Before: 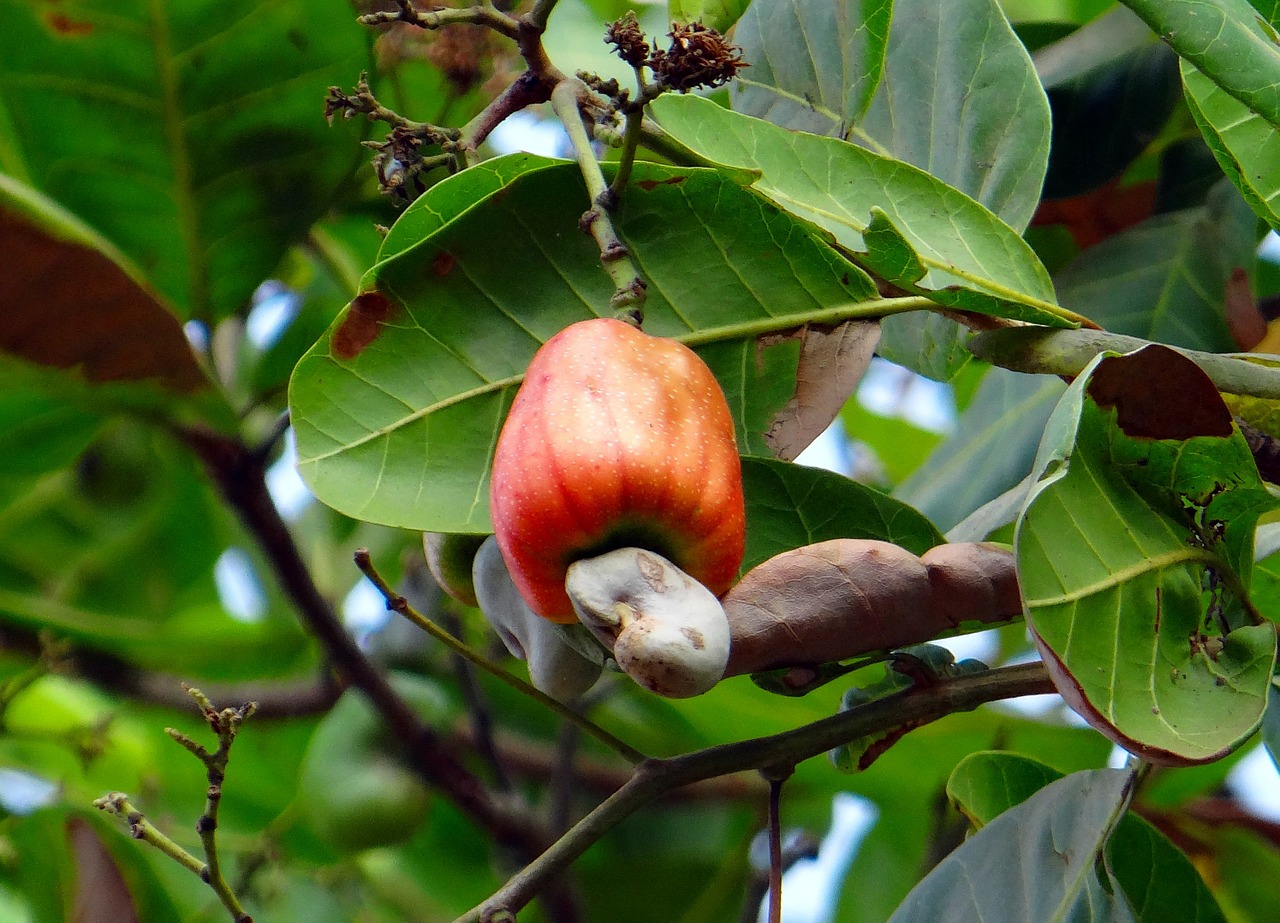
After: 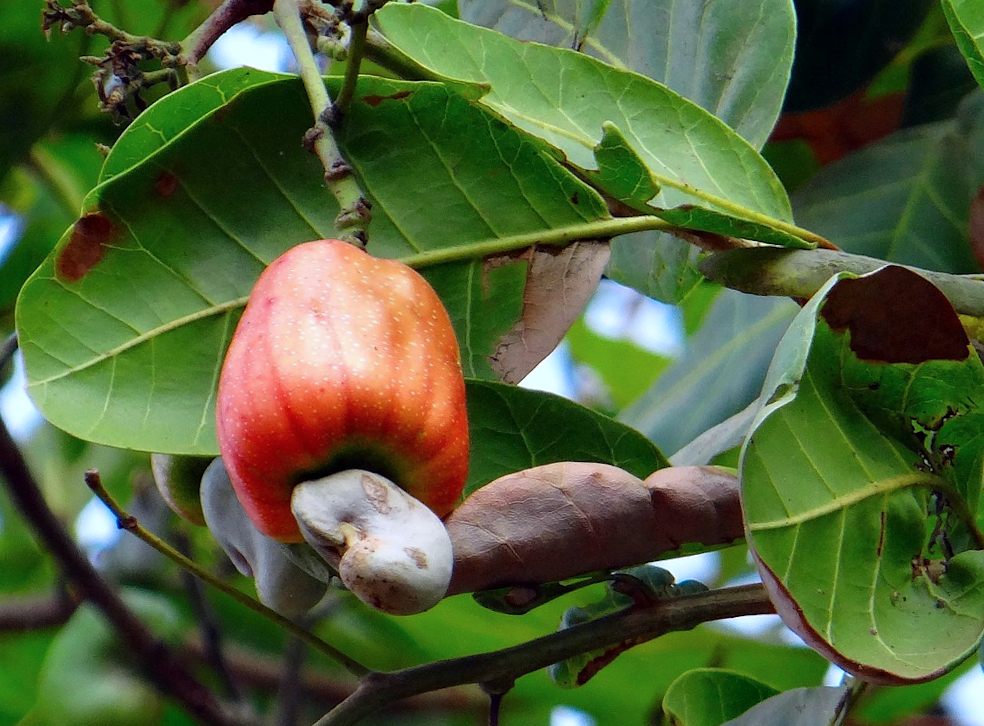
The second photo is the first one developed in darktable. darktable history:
crop: left 19.159%, top 9.58%, bottom 9.58%
color calibration: illuminant as shot in camera, x 0.358, y 0.373, temperature 4628.91 K
rotate and perspective: rotation 0.074°, lens shift (vertical) 0.096, lens shift (horizontal) -0.041, crop left 0.043, crop right 0.952, crop top 0.024, crop bottom 0.979
